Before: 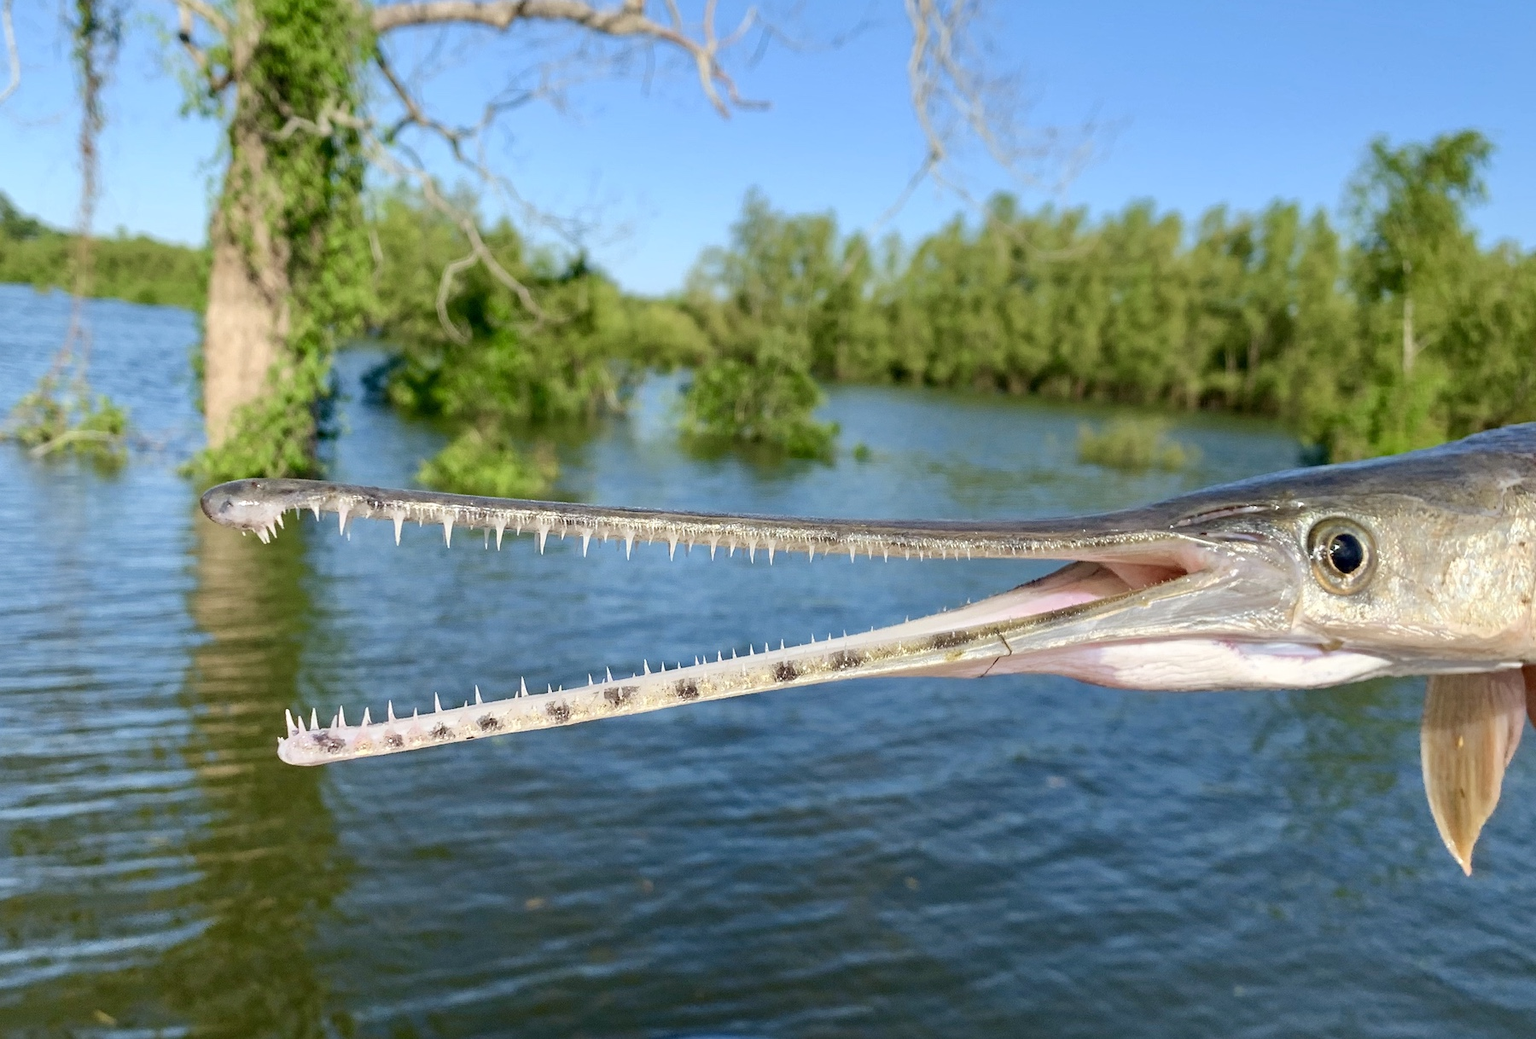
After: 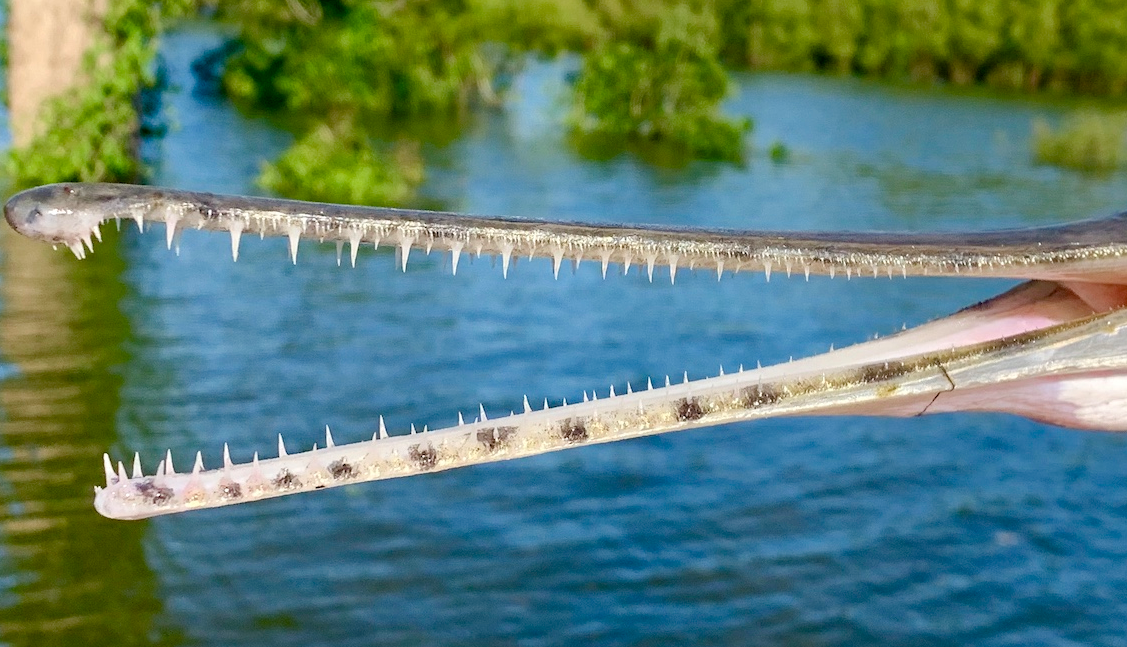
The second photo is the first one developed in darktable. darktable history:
color balance rgb: shadows lift › chroma 2.041%, shadows lift › hue 250.05°, perceptual saturation grading › global saturation 20%, perceptual saturation grading › highlights -24.796%, perceptual saturation grading › shadows 26.168%
crop: left 12.882%, top 31.064%, right 24.488%, bottom 15.769%
tone equalizer: edges refinement/feathering 500, mask exposure compensation -1.57 EV, preserve details no
